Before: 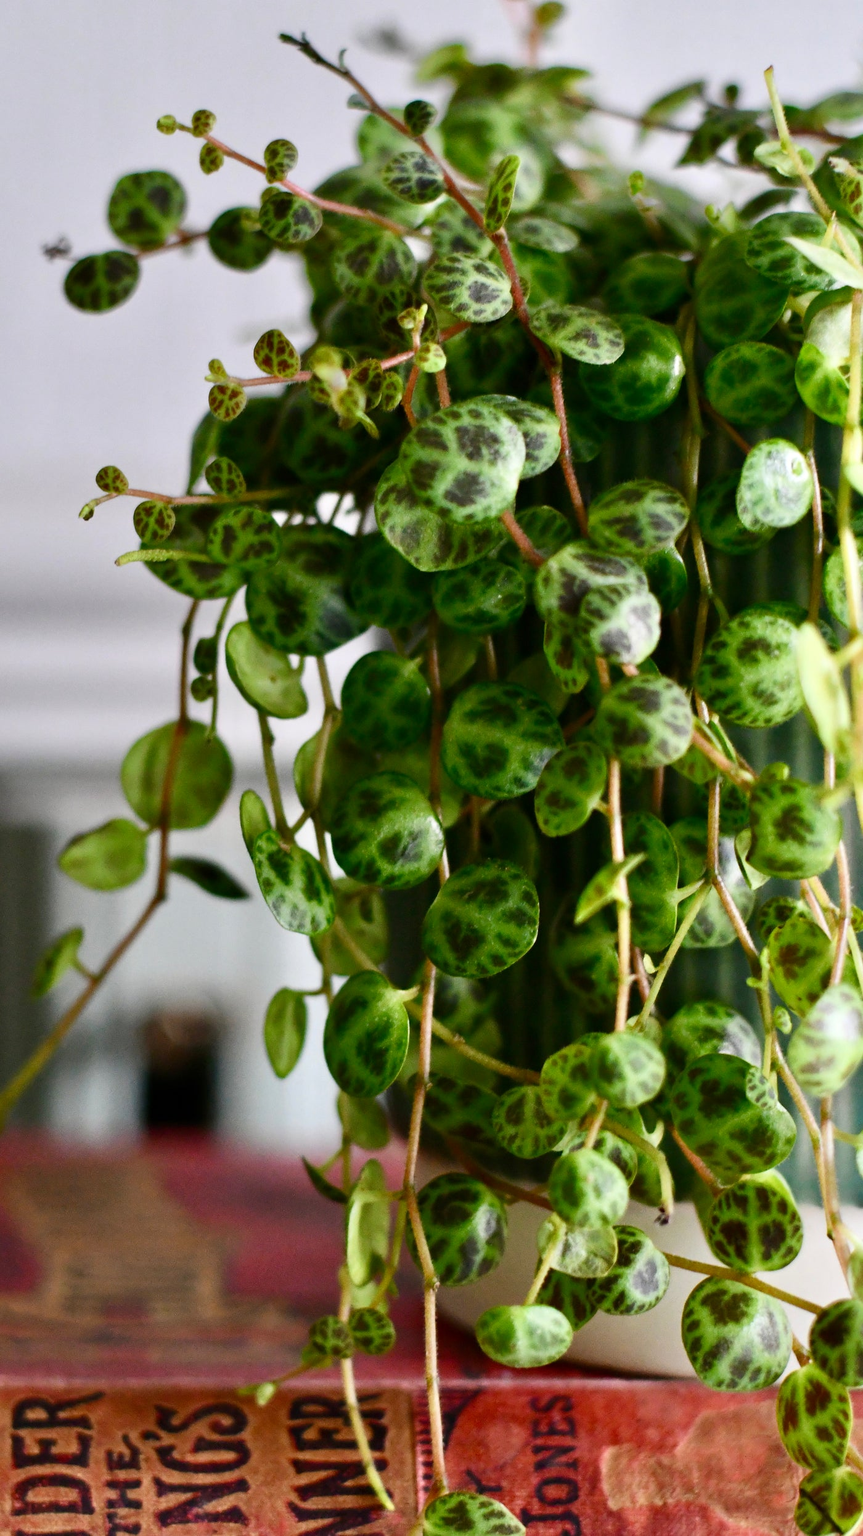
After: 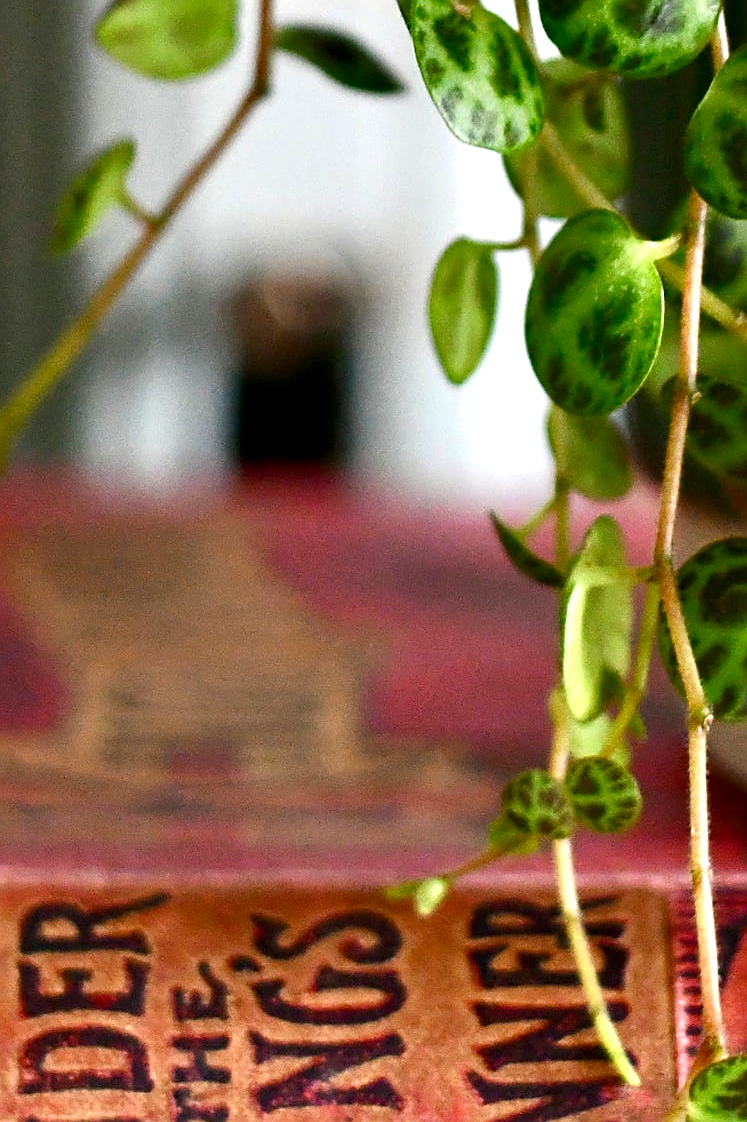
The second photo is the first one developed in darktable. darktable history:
exposure: black level correction 0.001, exposure 0.675 EV, compensate highlight preservation false
crop and rotate: top 54.778%, right 46.61%, bottom 0.159%
sharpen: on, module defaults
